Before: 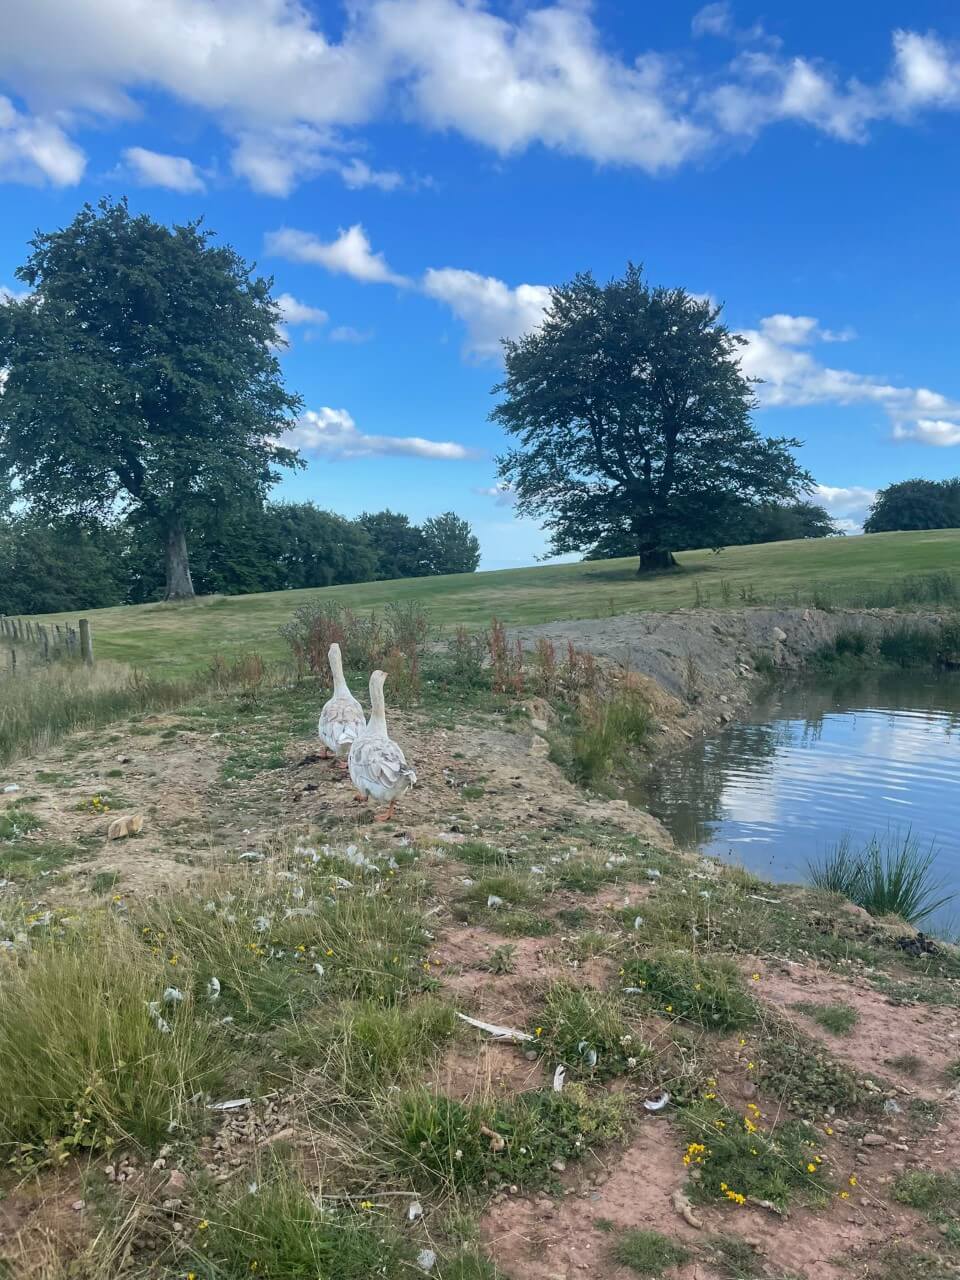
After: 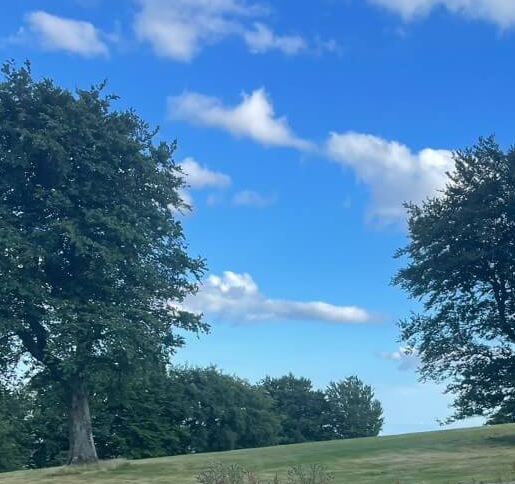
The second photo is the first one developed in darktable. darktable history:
crop: left 10.121%, top 10.631%, right 36.218%, bottom 51.526%
